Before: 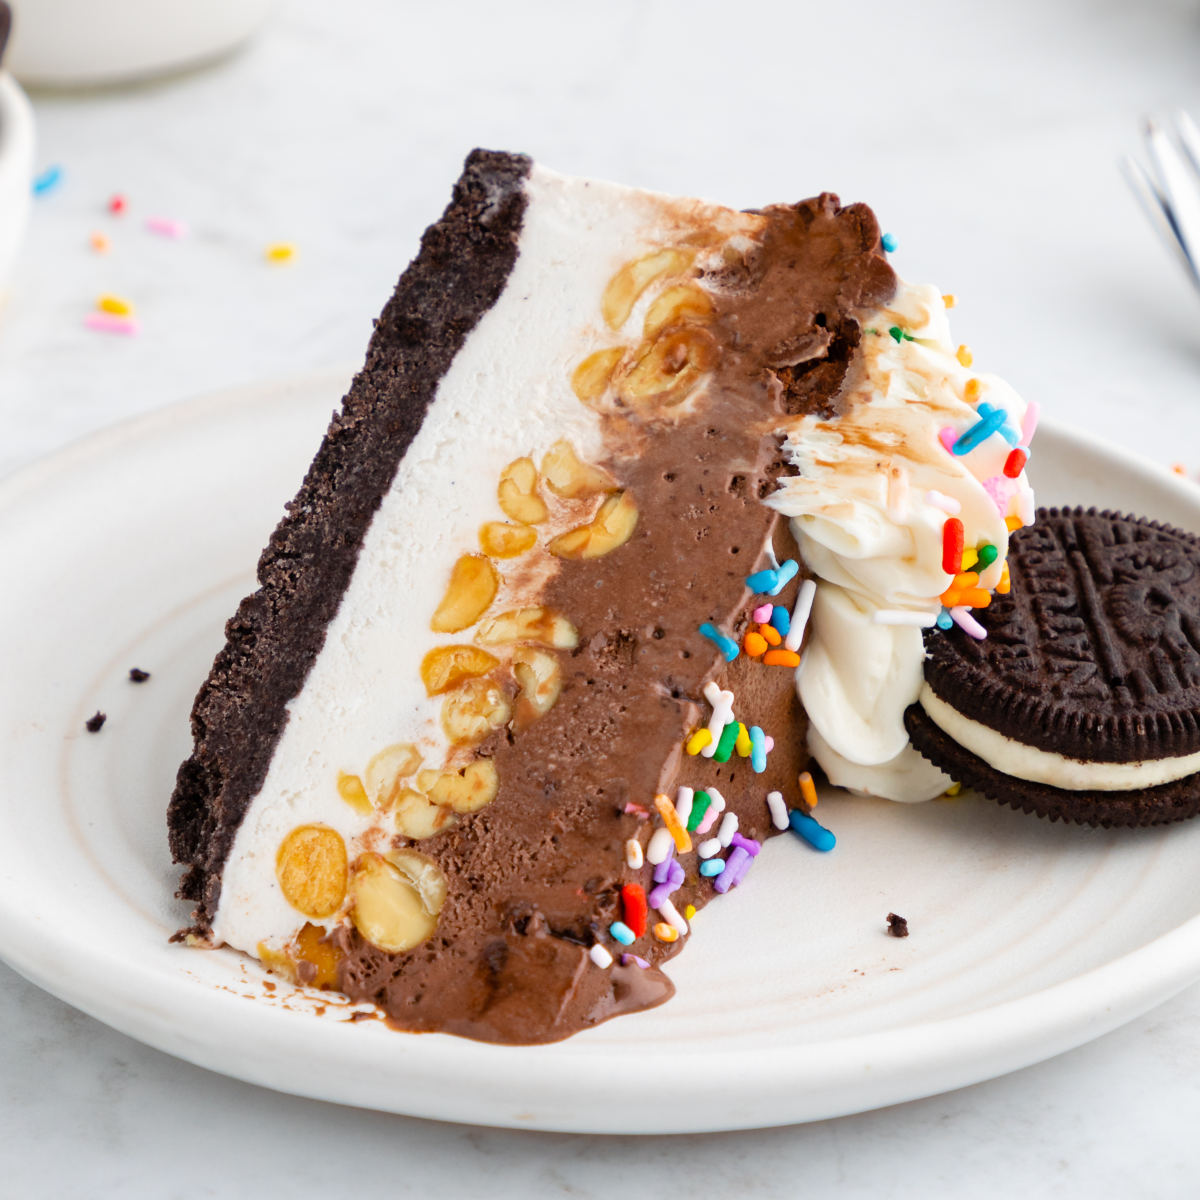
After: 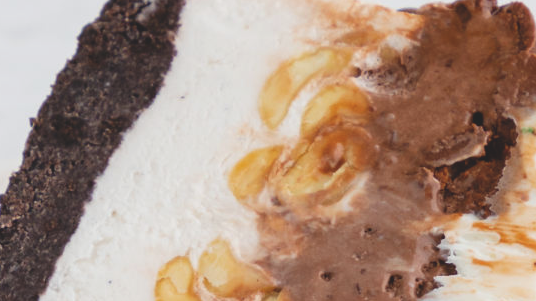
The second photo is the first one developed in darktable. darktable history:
crop: left 28.64%, top 16.832%, right 26.637%, bottom 58.055%
color balance: lift [1.01, 1, 1, 1], gamma [1.097, 1, 1, 1], gain [0.85, 1, 1, 1]
